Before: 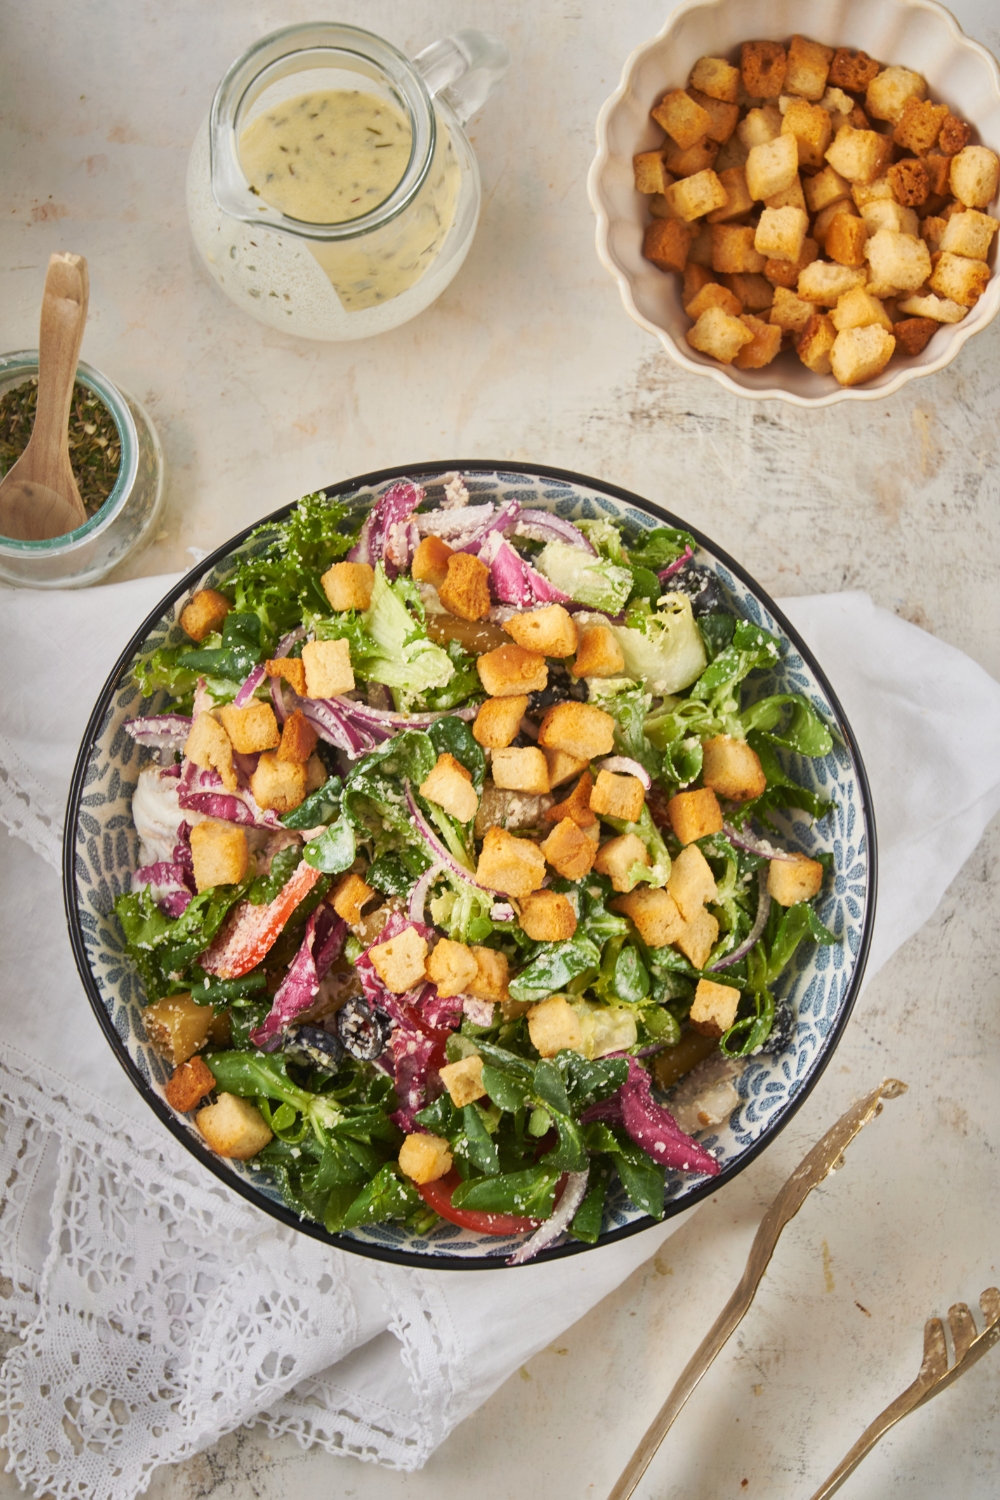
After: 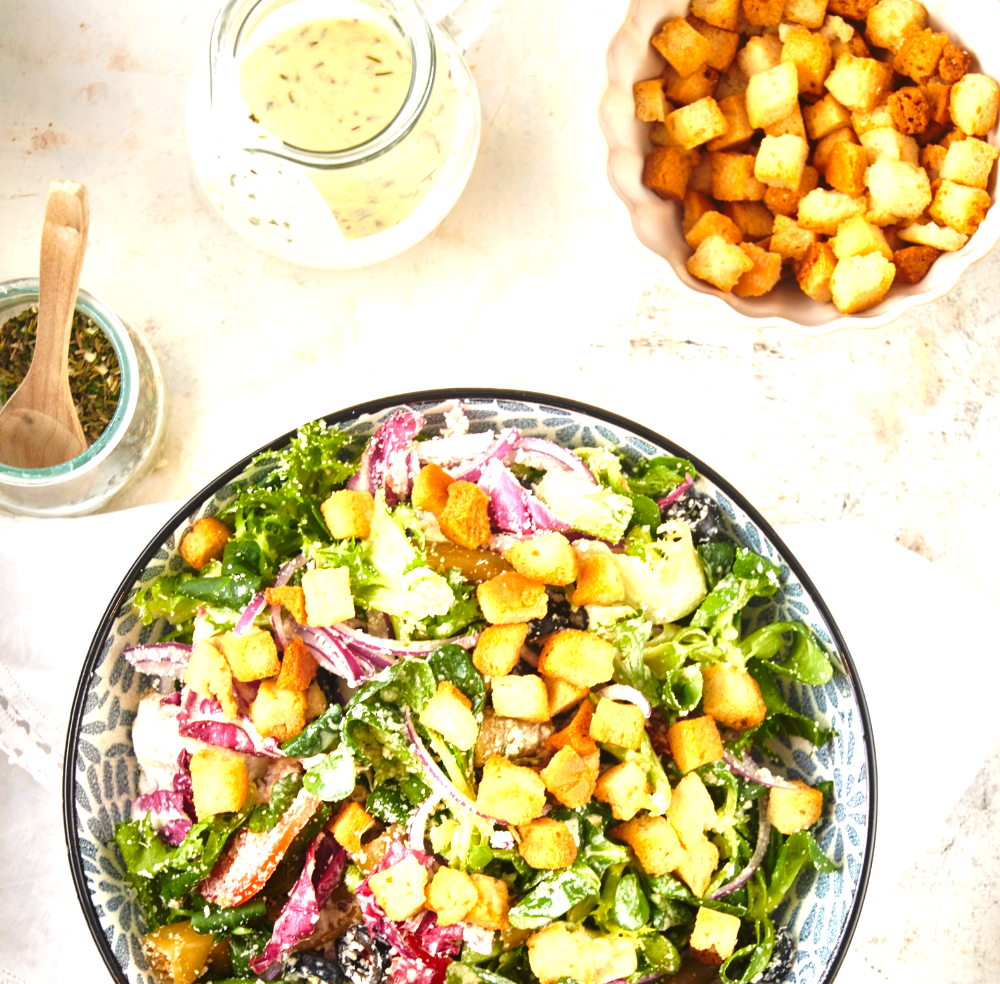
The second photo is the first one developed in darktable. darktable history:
base curve: curves: ch0 [(0, 0) (0.073, 0.04) (0.157, 0.139) (0.492, 0.492) (0.758, 0.758) (1, 1)], preserve colors none
exposure: black level correction 0, exposure 1.1 EV, compensate exposure bias true, compensate highlight preservation false
crop and rotate: top 4.848%, bottom 29.503%
